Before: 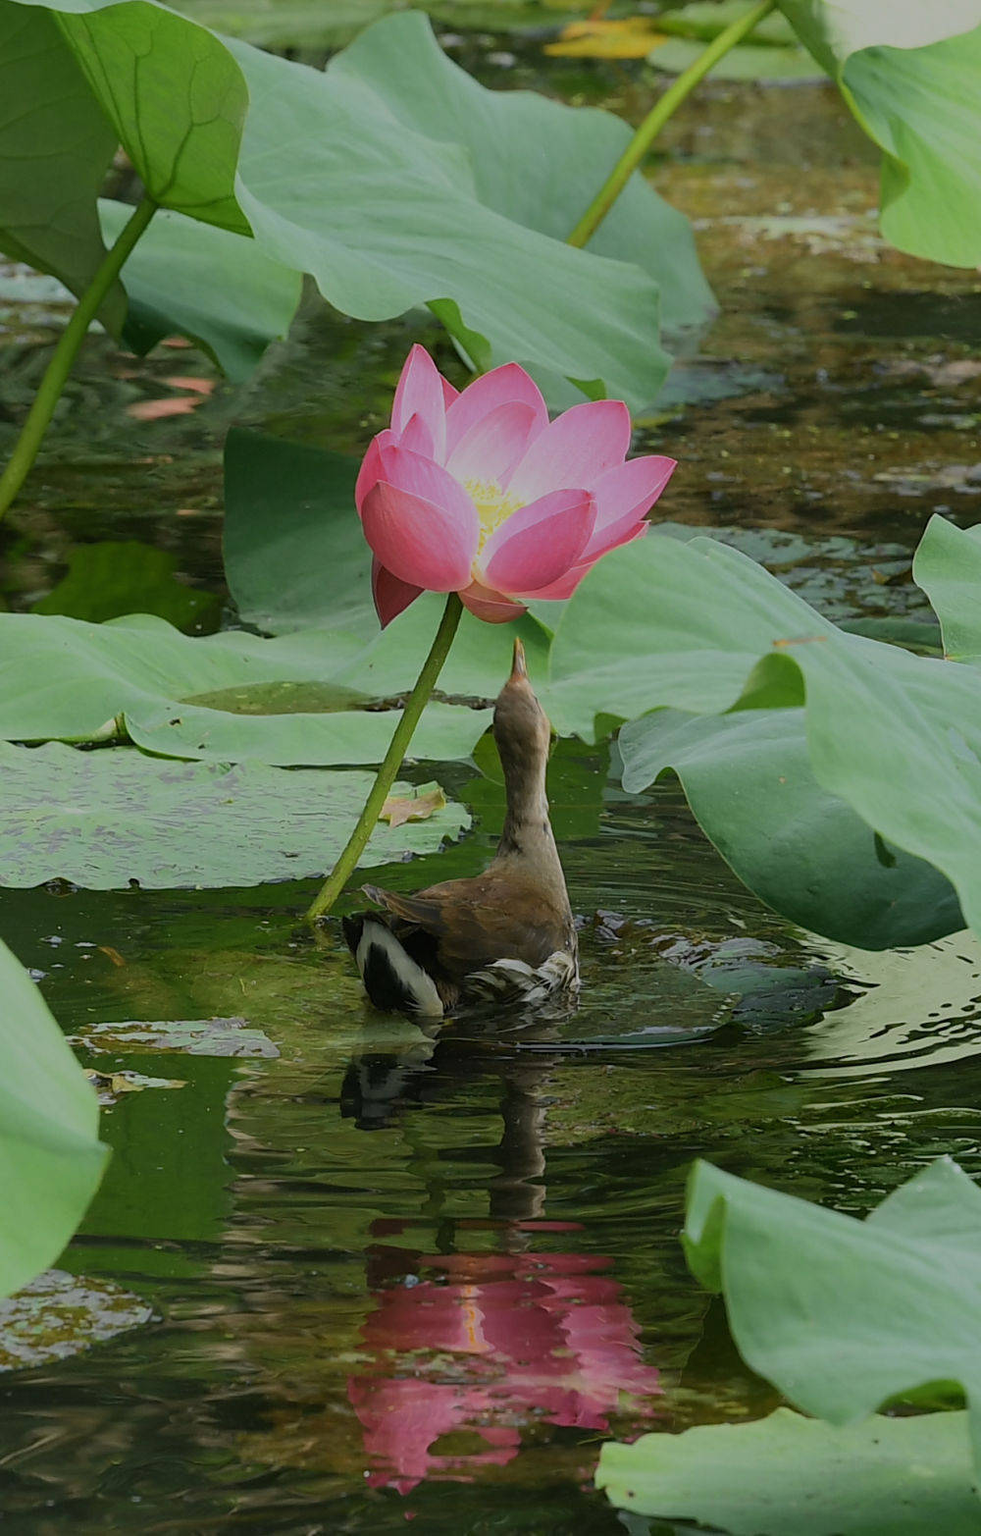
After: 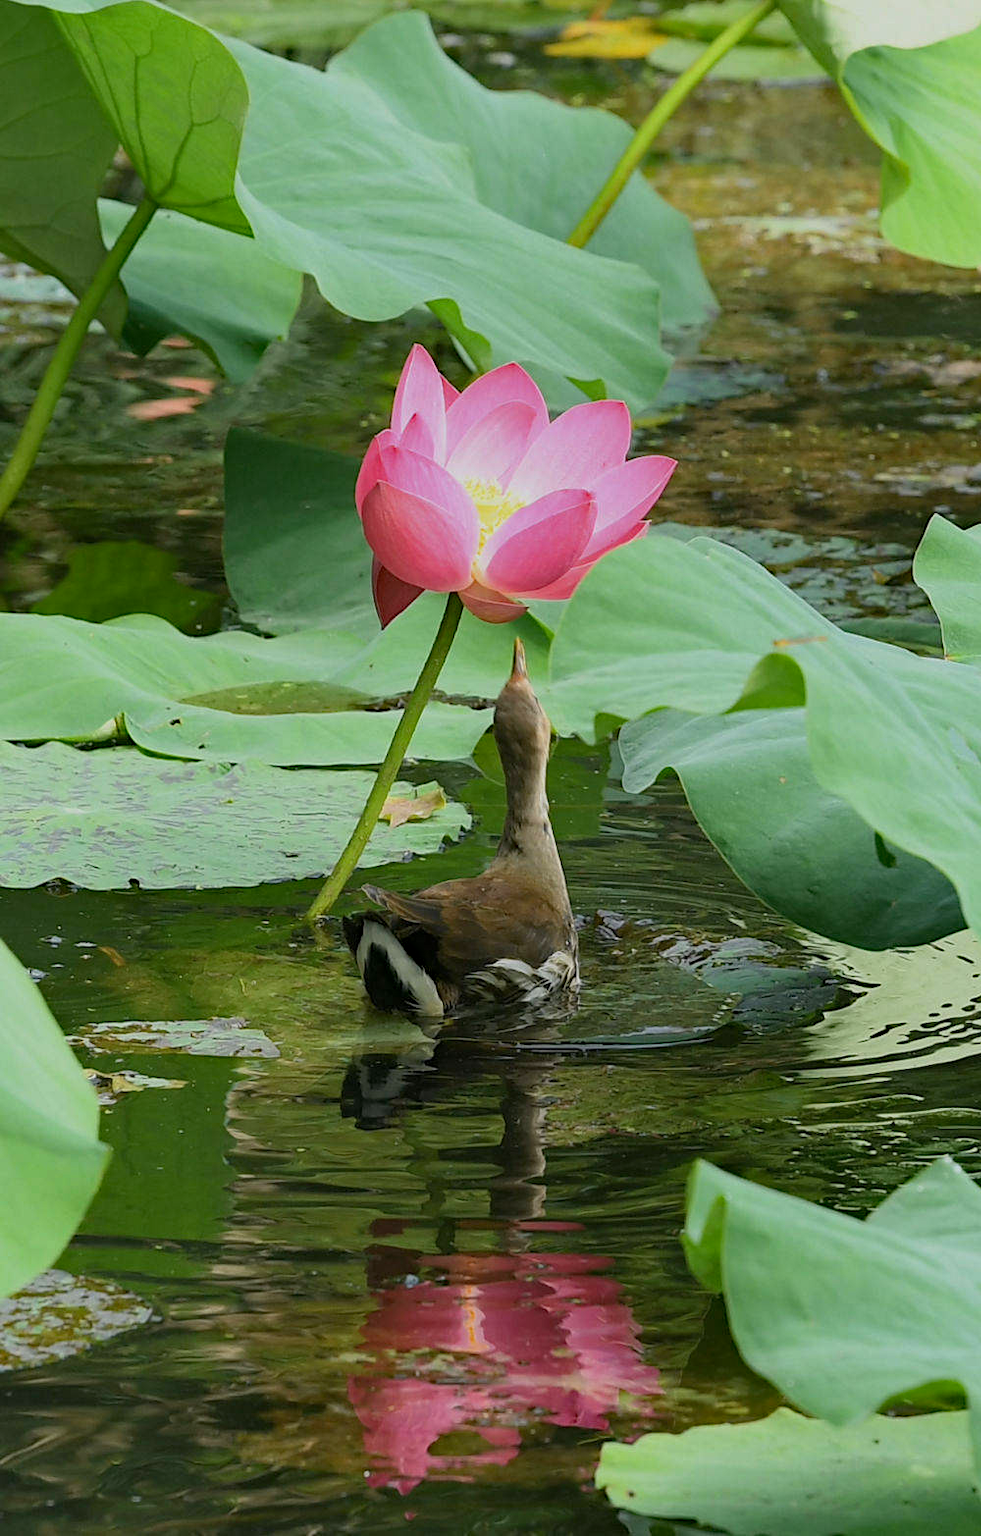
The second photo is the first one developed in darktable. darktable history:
exposure: black level correction 0.001, exposure 0.5 EV, compensate exposure bias true, compensate highlight preservation false
haze removal: compatibility mode true, adaptive false
